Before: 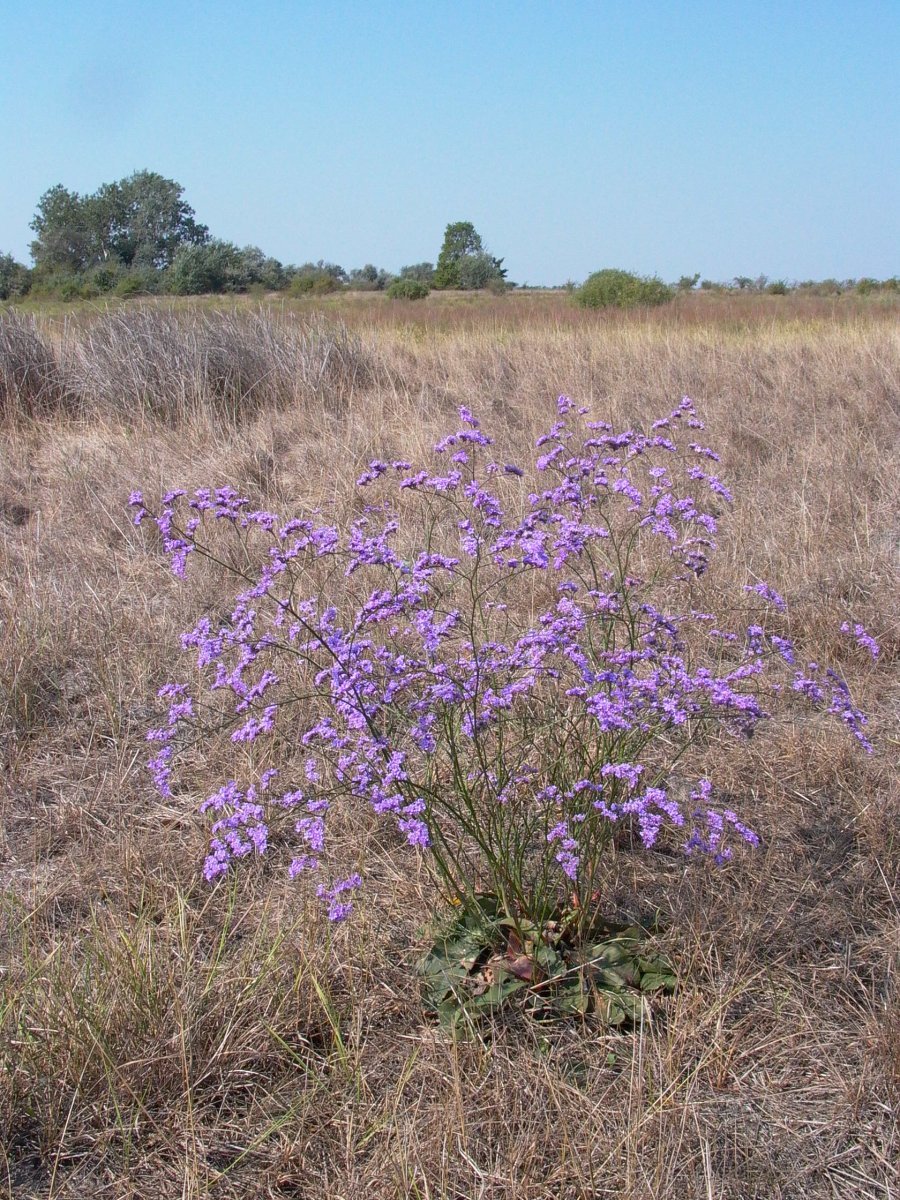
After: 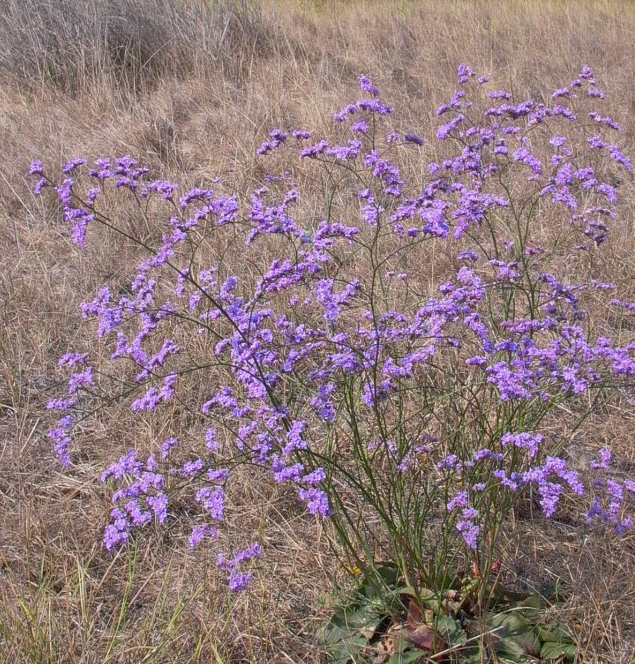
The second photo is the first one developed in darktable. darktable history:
crop: left 11.123%, top 27.61%, right 18.3%, bottom 17.034%
shadows and highlights: on, module defaults
